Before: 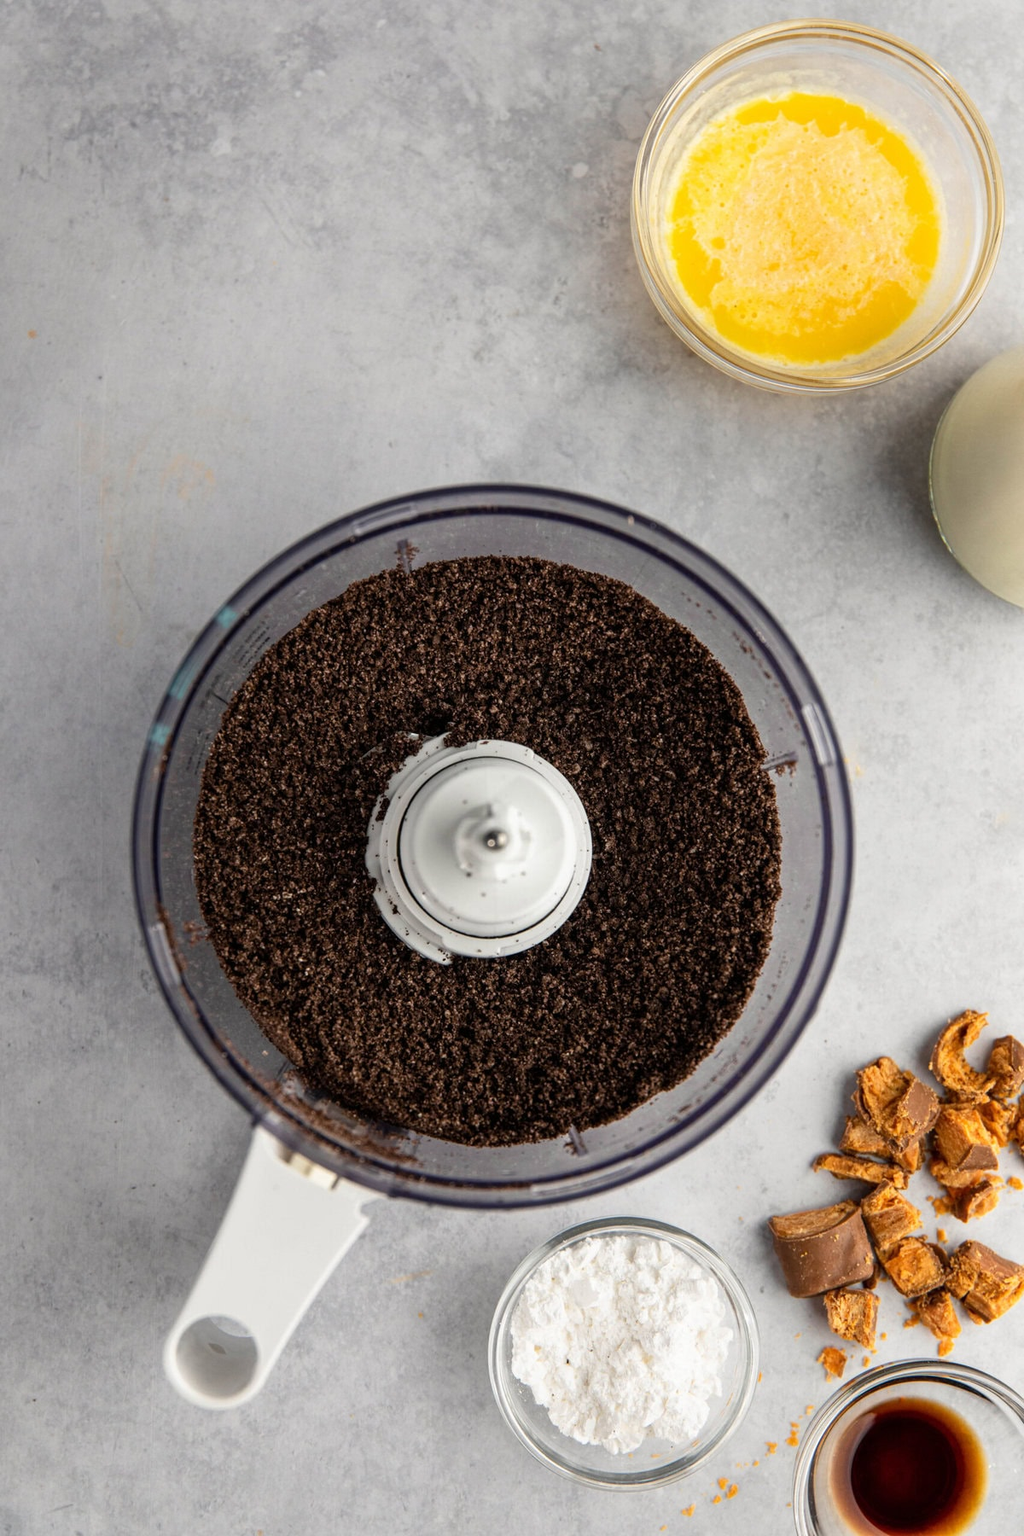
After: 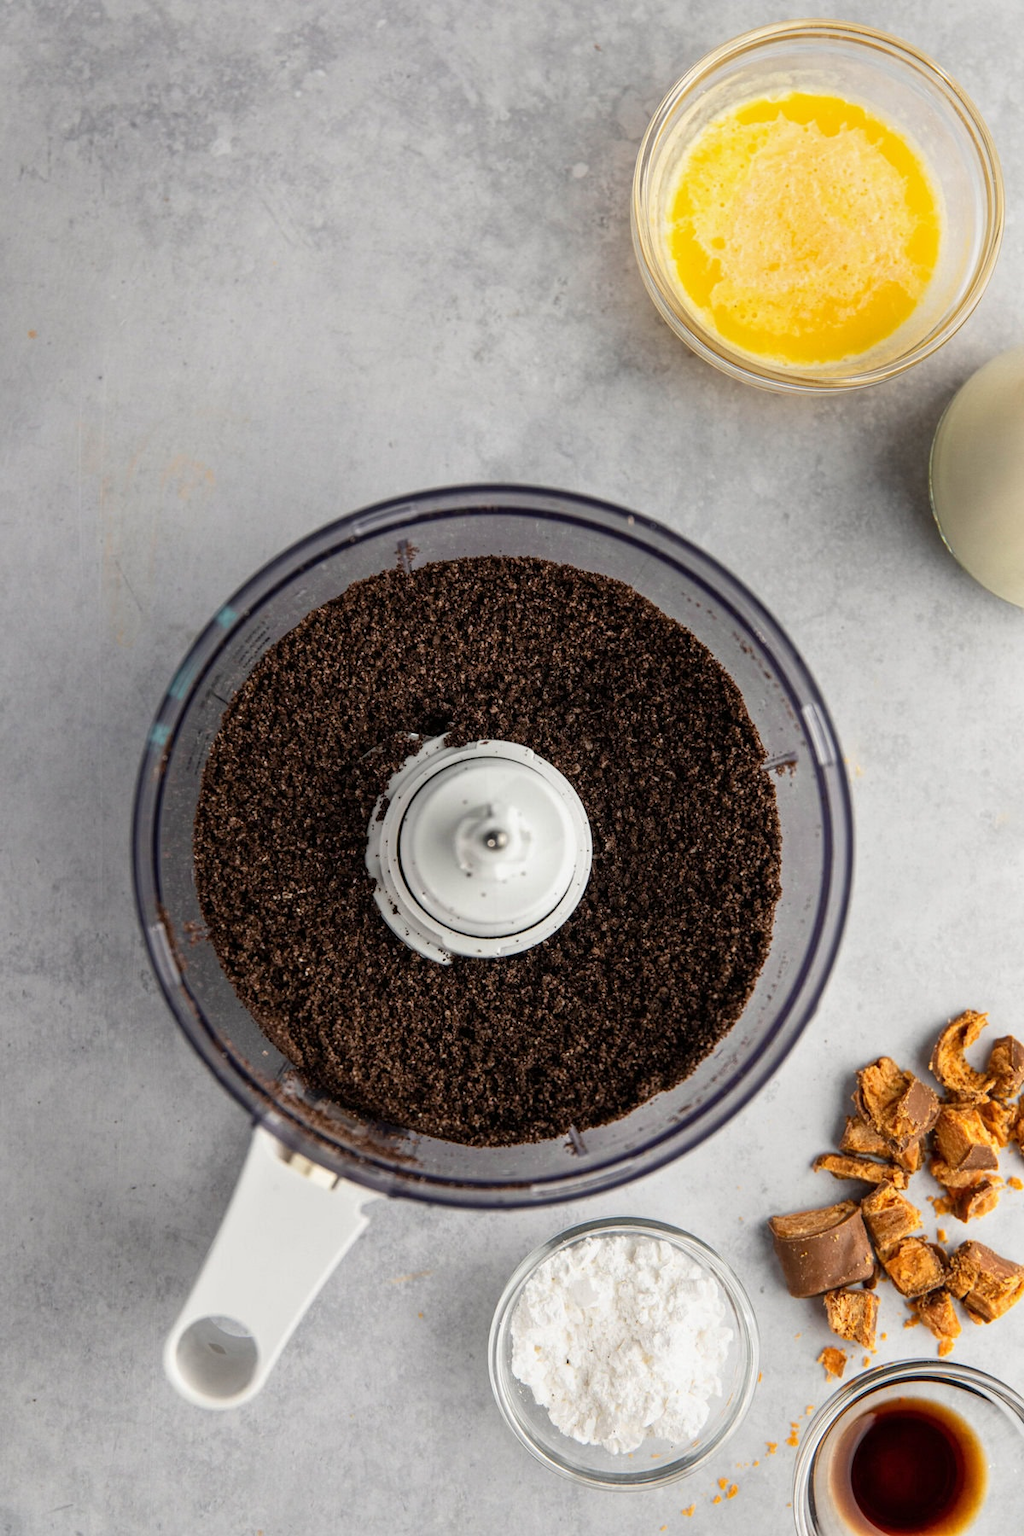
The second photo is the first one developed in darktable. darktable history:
tone equalizer: -7 EV 0.186 EV, -6 EV 0.139 EV, -5 EV 0.117 EV, -4 EV 0.026 EV, -2 EV -0.016 EV, -1 EV -0.022 EV, +0 EV -0.061 EV, smoothing 1
